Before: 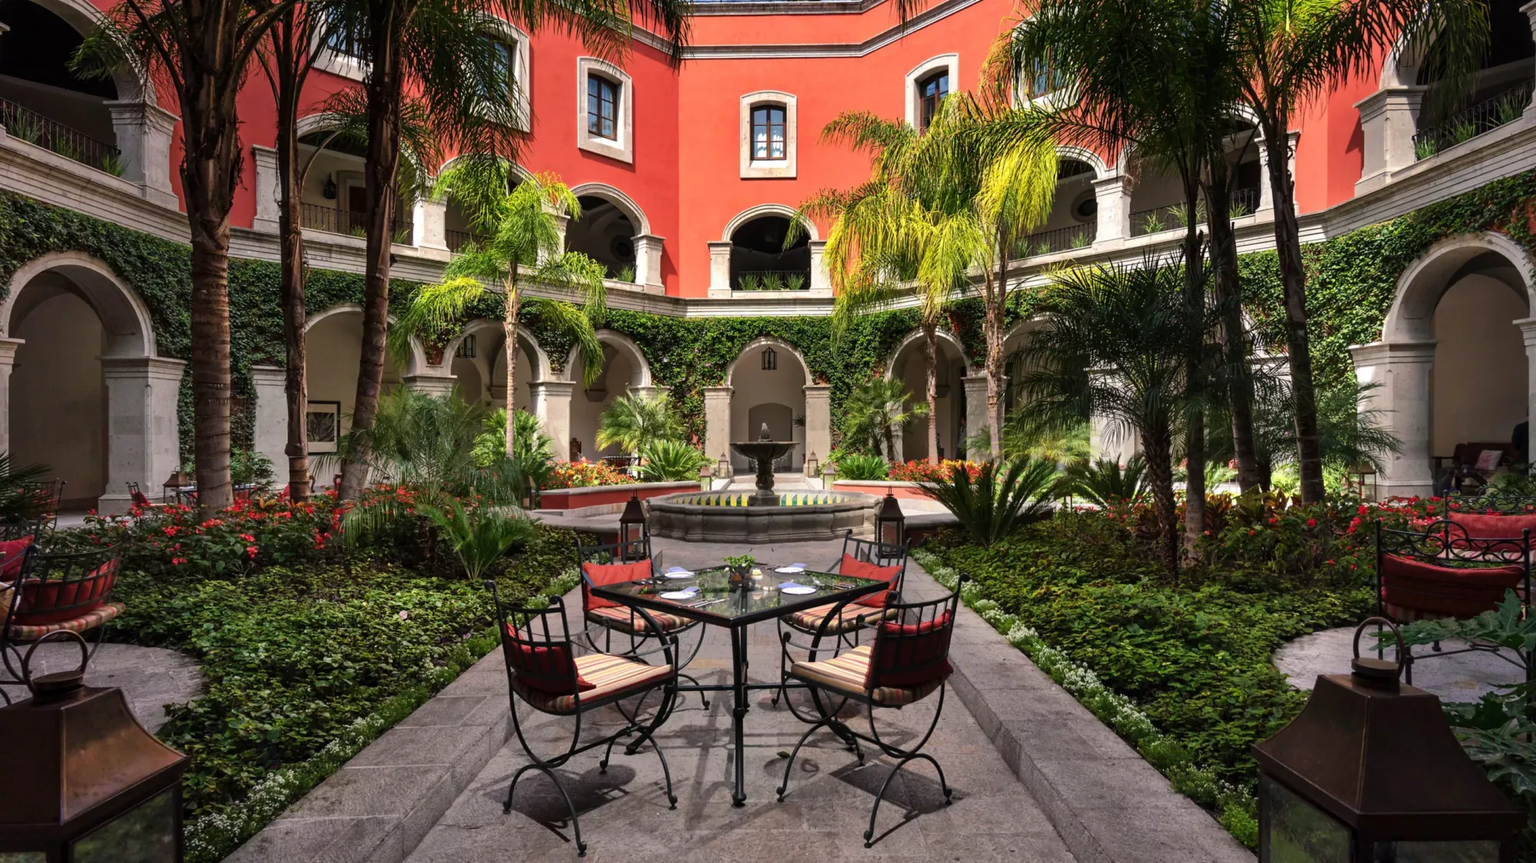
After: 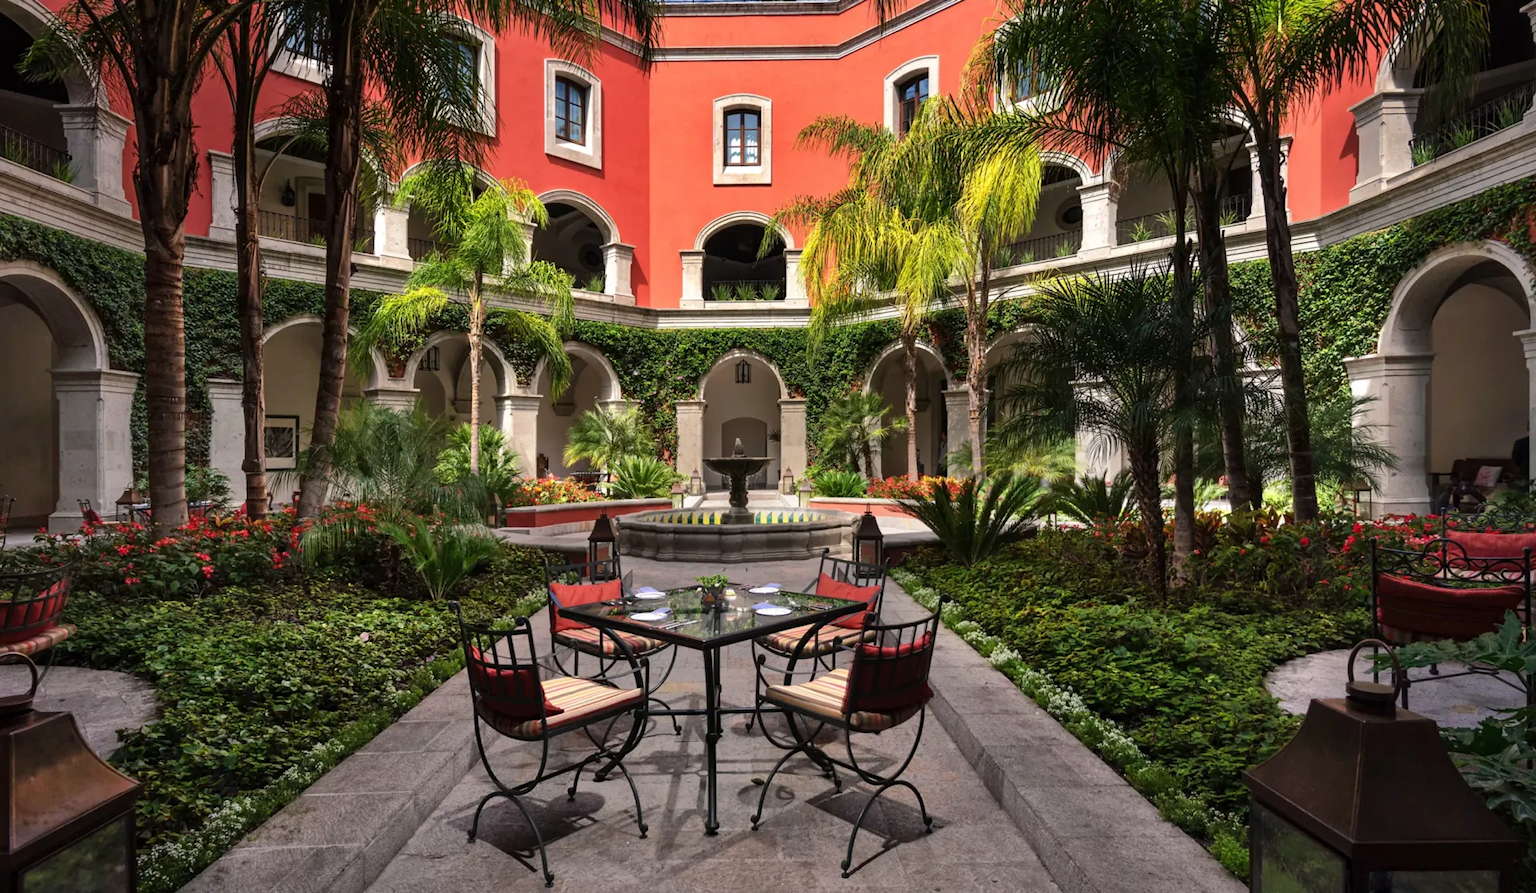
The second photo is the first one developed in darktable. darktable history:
crop and rotate: left 3.354%
